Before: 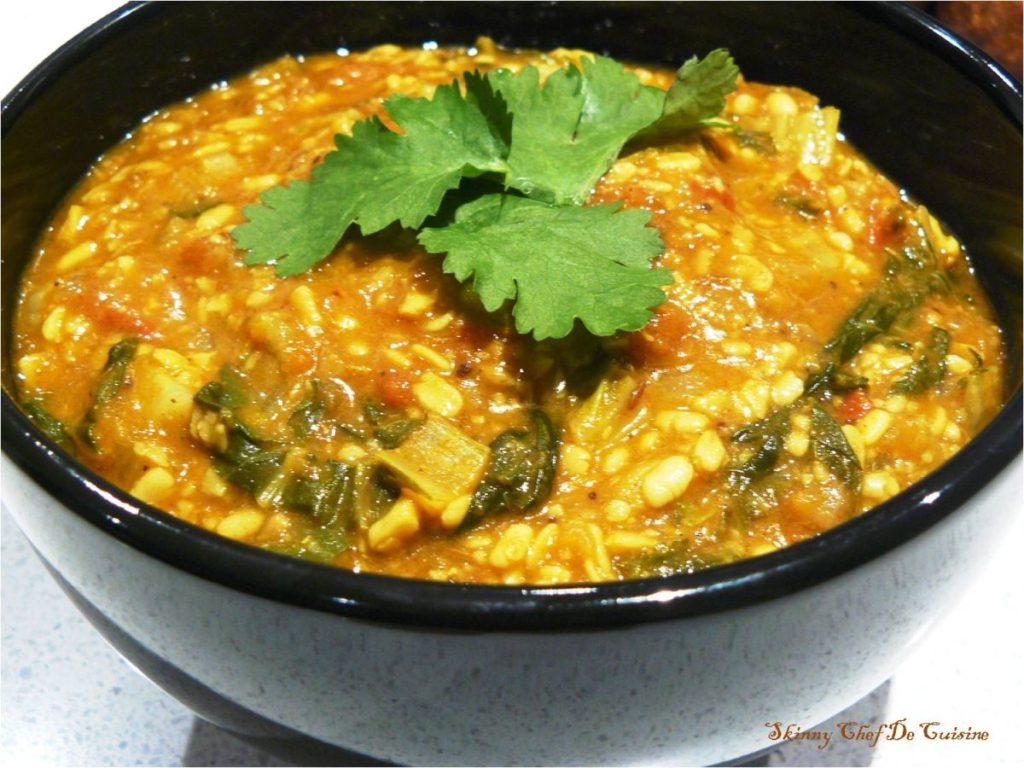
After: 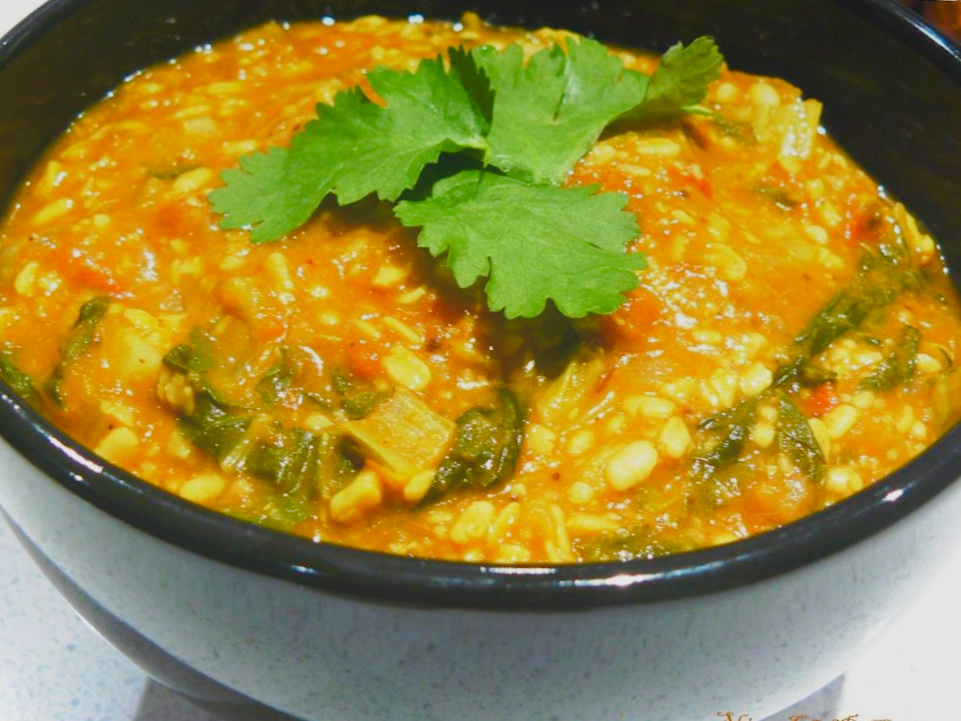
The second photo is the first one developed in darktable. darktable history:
crop and rotate: angle -2.82°
local contrast: detail 71%
color balance rgb: perceptual saturation grading › global saturation 20%, perceptual saturation grading › highlights -25.053%, perceptual saturation grading › shadows 24.882%, perceptual brilliance grading › mid-tones 9.254%, perceptual brilliance grading › shadows 14.214%
